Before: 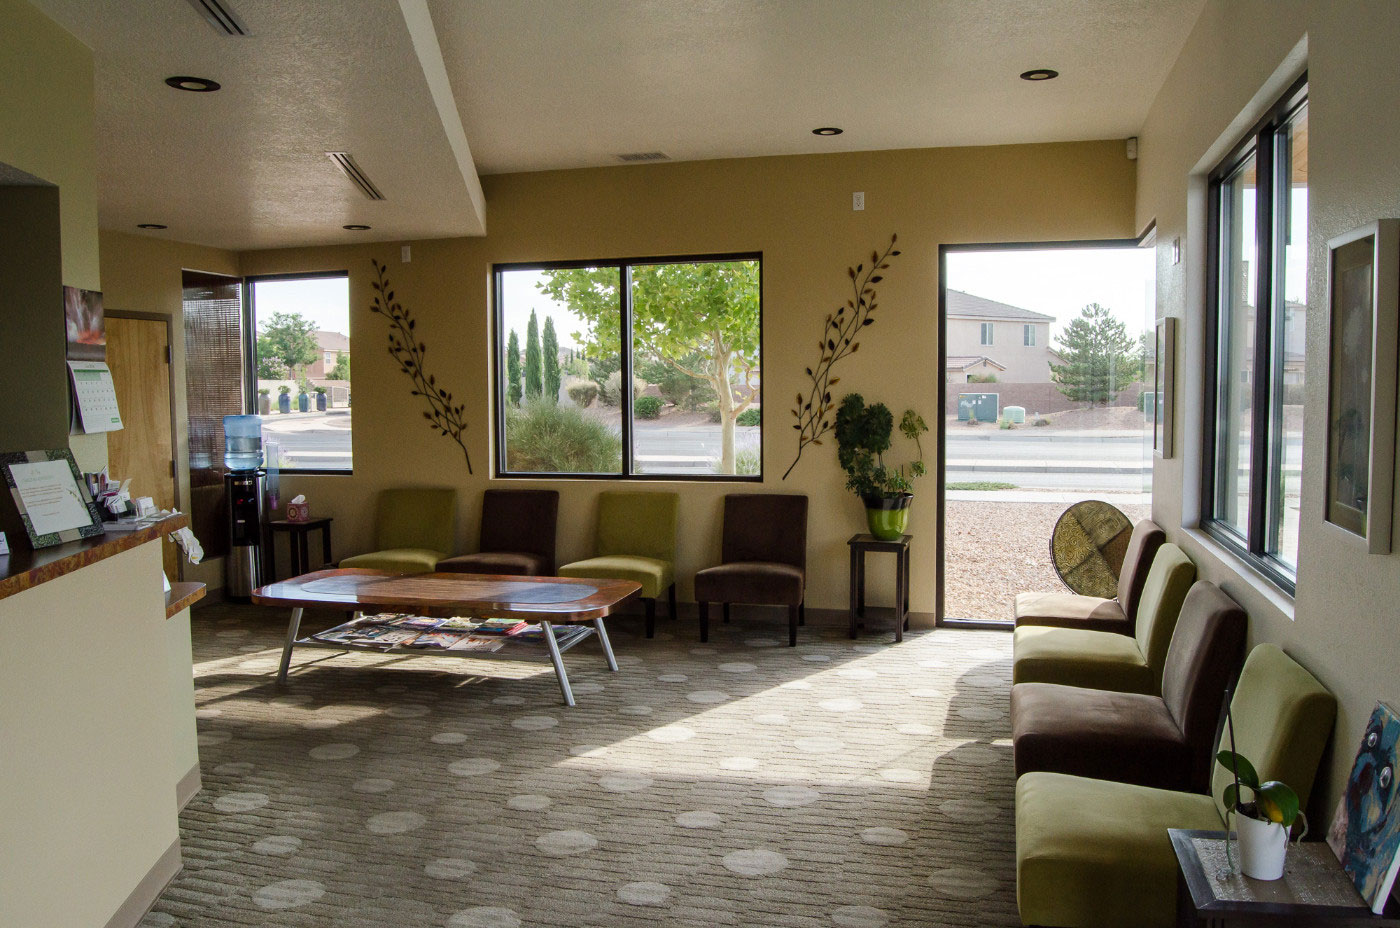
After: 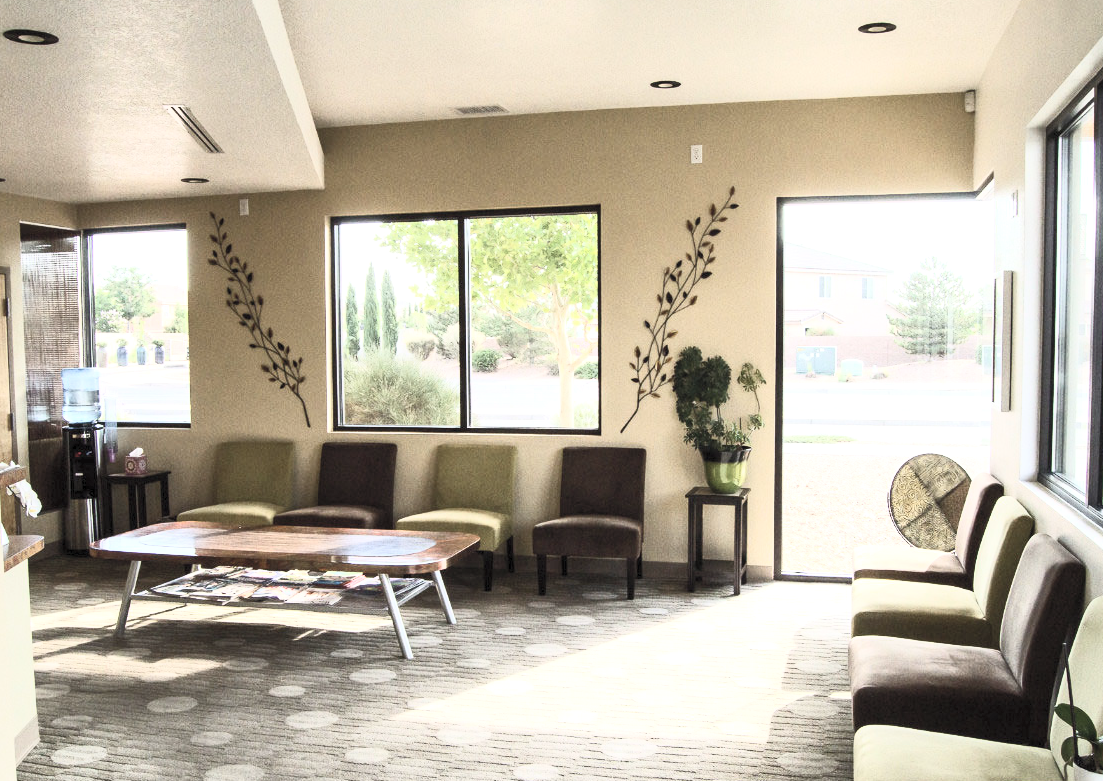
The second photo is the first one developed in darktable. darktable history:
crop: left 11.614%, top 5.079%, right 9.597%, bottom 10.734%
contrast brightness saturation: contrast 0.443, brightness 0.563, saturation -0.2
color correction: highlights b* 0.029, saturation 0.776
exposure: exposure 0.663 EV, compensate exposure bias true, compensate highlight preservation false
